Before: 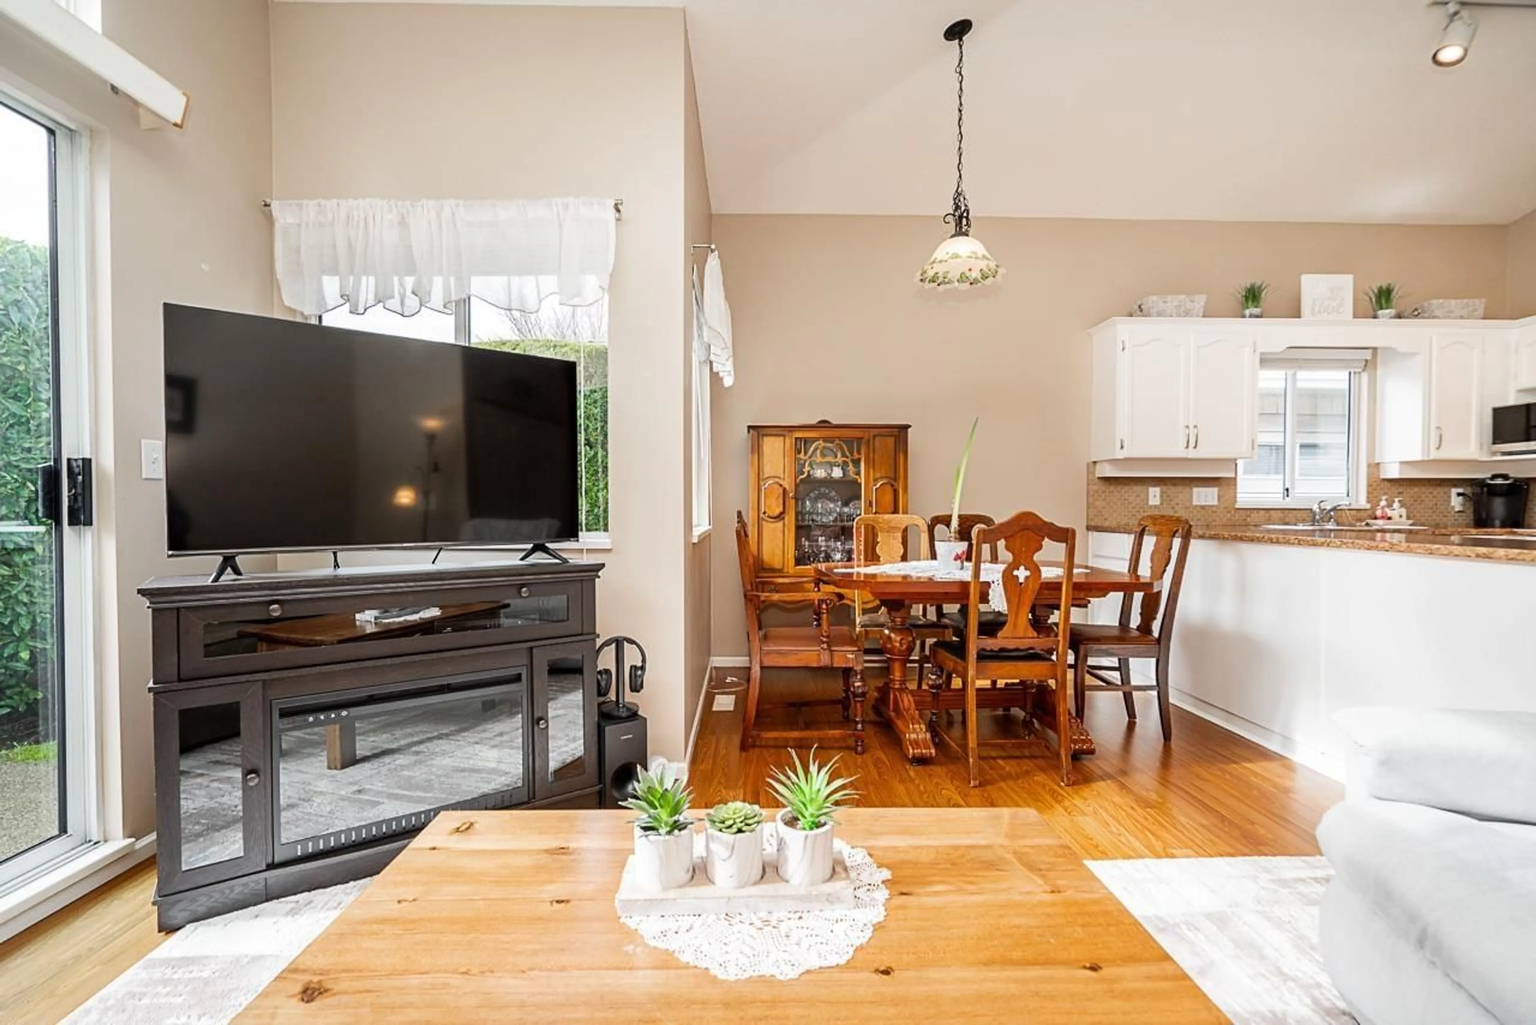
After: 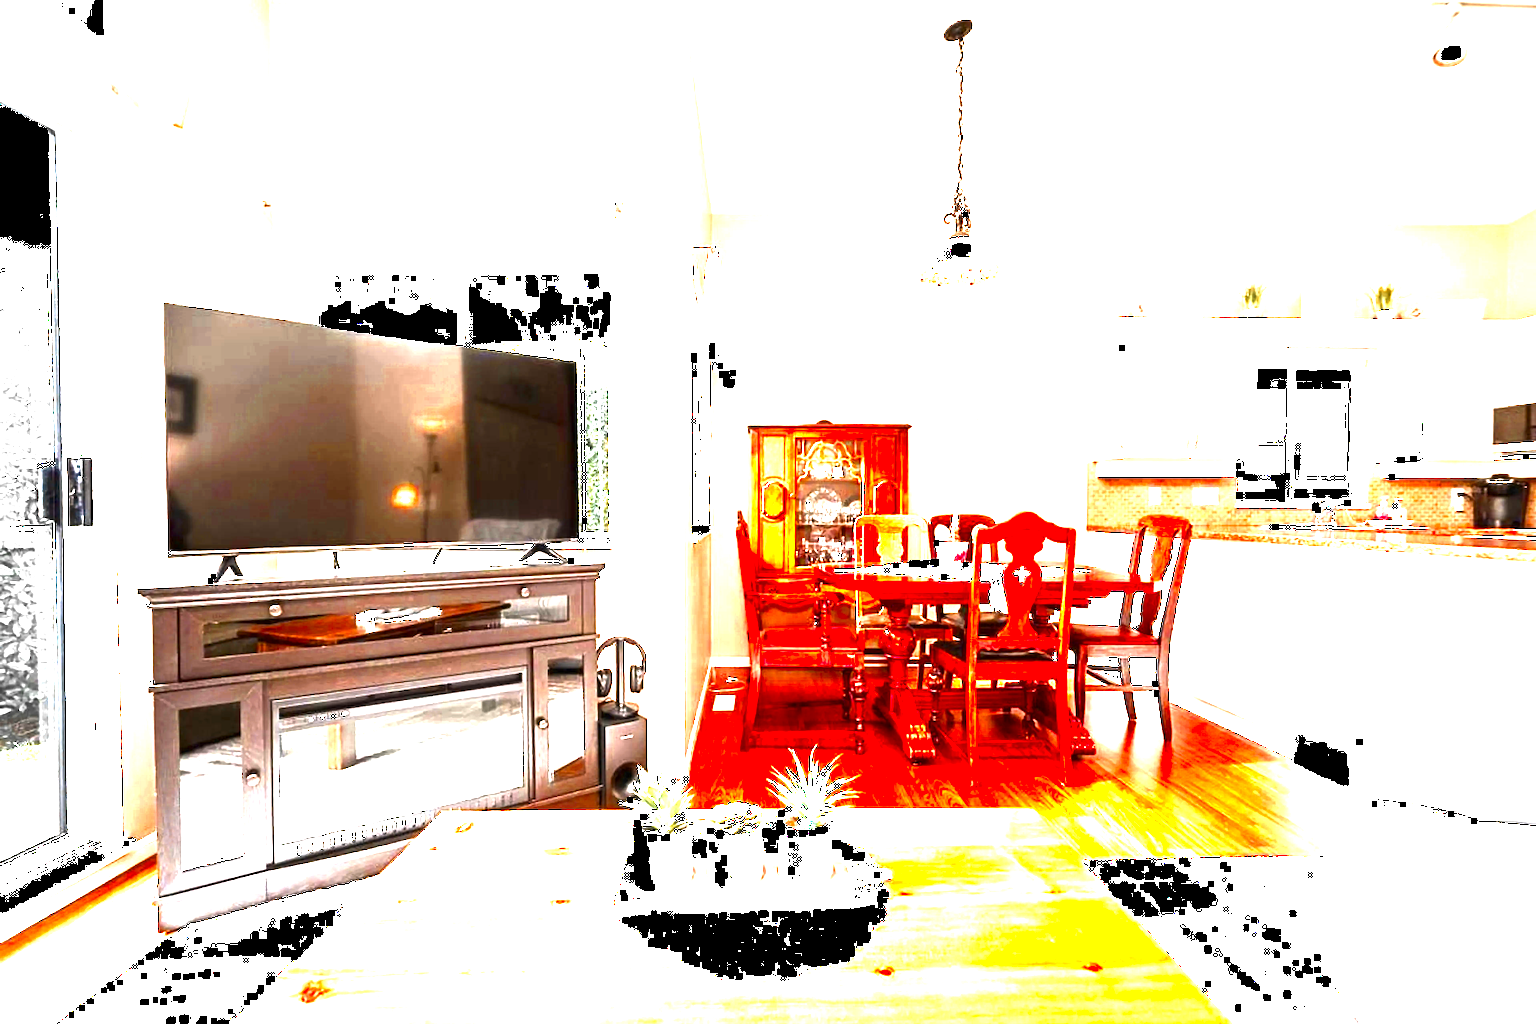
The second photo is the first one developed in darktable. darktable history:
color balance rgb: power › chroma 0.695%, power › hue 60°, highlights gain › chroma 1.533%, highlights gain › hue 308.38°, perceptual saturation grading › global saturation 25.54%, perceptual saturation grading › highlights -50%, perceptual saturation grading › shadows 30.659%, perceptual brilliance grading › global brilliance 34.529%, perceptual brilliance grading › highlights 50.249%, perceptual brilliance grading › mid-tones 59.681%, perceptual brilliance grading › shadows 34.746%
exposure: black level correction 0, exposure 0.701 EV, compensate highlight preservation false
color zones: curves: ch0 [(0, 0.363) (0.128, 0.373) (0.25, 0.5) (0.402, 0.407) (0.521, 0.525) (0.63, 0.559) (0.729, 0.662) (0.867, 0.471)]; ch1 [(0, 0.515) (0.136, 0.618) (0.25, 0.5) (0.378, 0) (0.516, 0) (0.622, 0.593) (0.737, 0.819) (0.87, 0.593)]; ch2 [(0, 0.529) (0.128, 0.471) (0.282, 0.451) (0.386, 0.662) (0.516, 0.525) (0.633, 0.554) (0.75, 0.62) (0.875, 0.441)]
